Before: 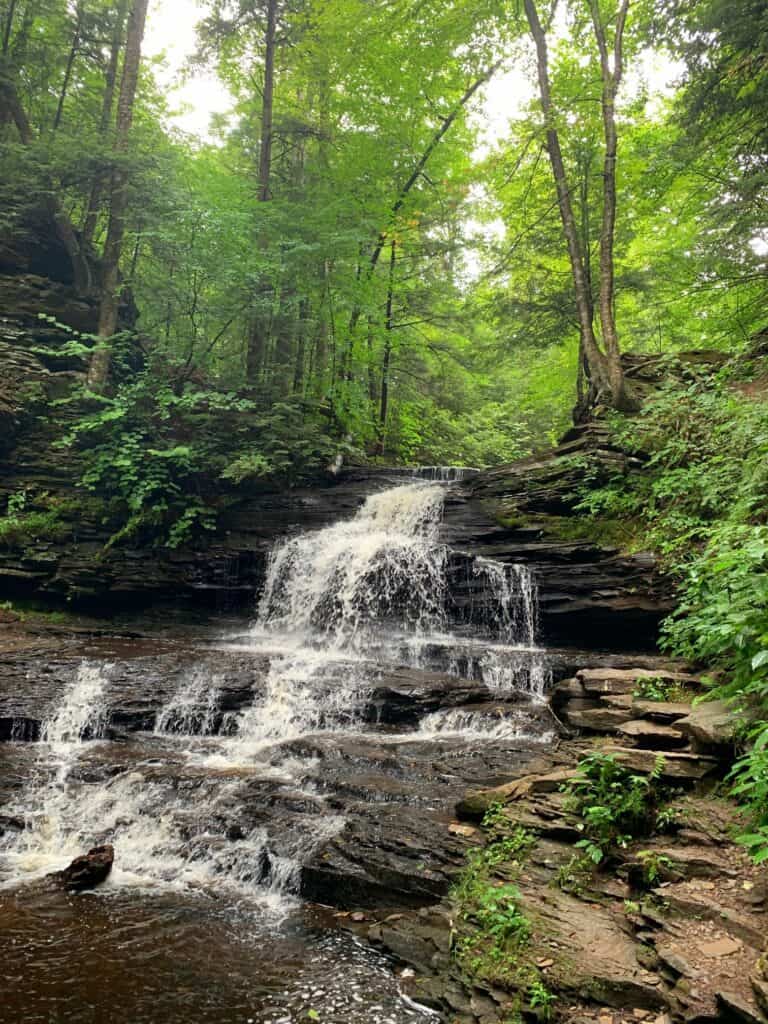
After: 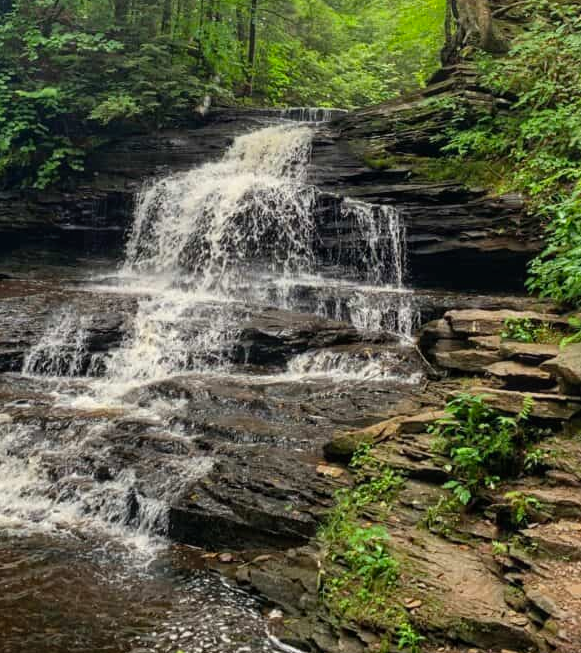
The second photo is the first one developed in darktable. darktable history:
local contrast: detail 110%
color balance rgb: perceptual saturation grading › global saturation 10%
crop and rotate: left 17.299%, top 35.115%, right 7.015%, bottom 1.024%
